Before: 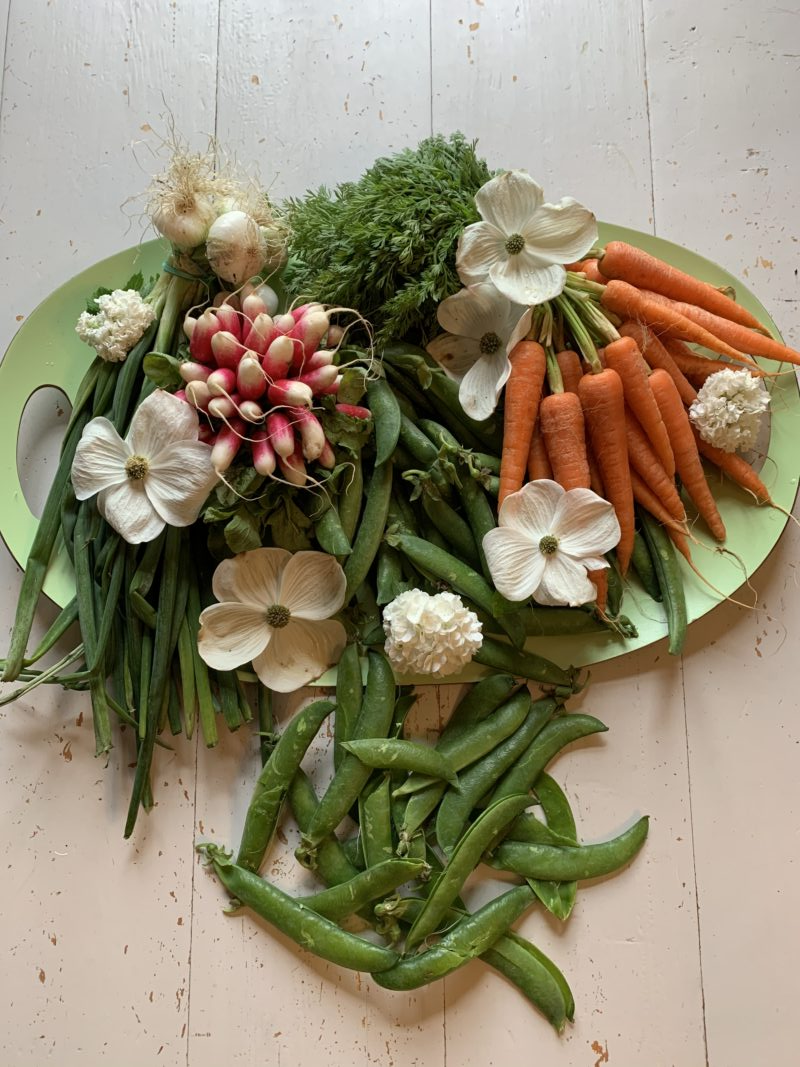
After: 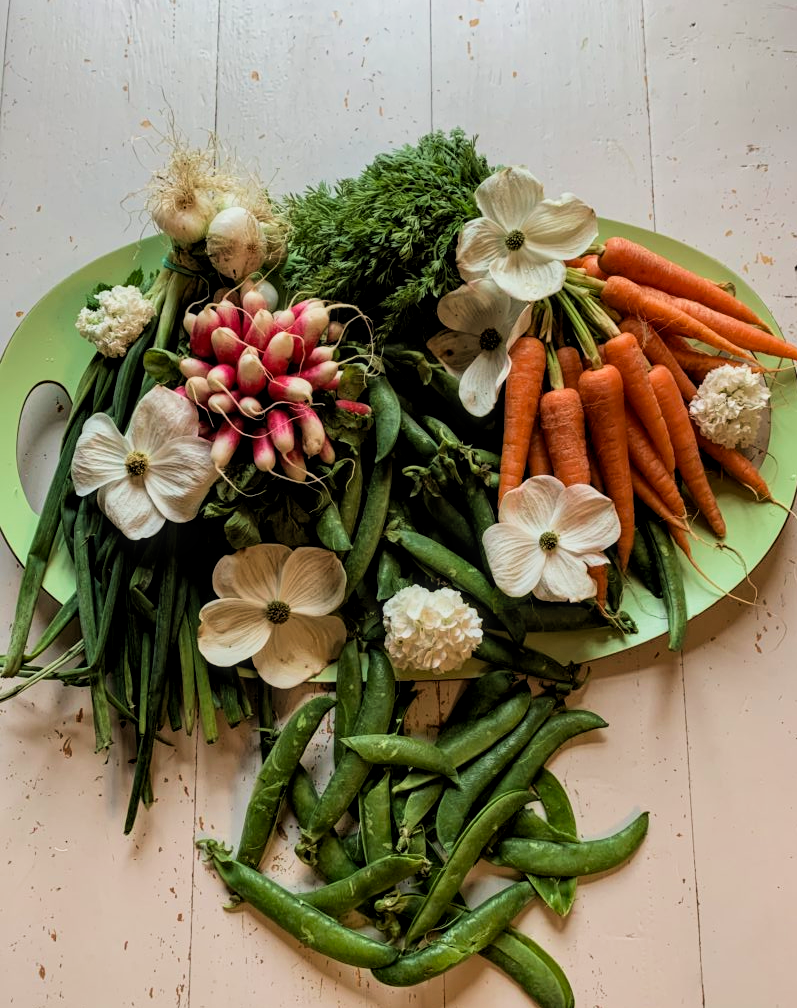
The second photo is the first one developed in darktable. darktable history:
crop: top 0.448%, right 0.264%, bottom 5.045%
fill light: on, module defaults
local contrast: on, module defaults
filmic rgb: black relative exposure -5 EV, white relative exposure 3.5 EV, hardness 3.19, contrast 1.2, highlights saturation mix -30%
velvia: on, module defaults
